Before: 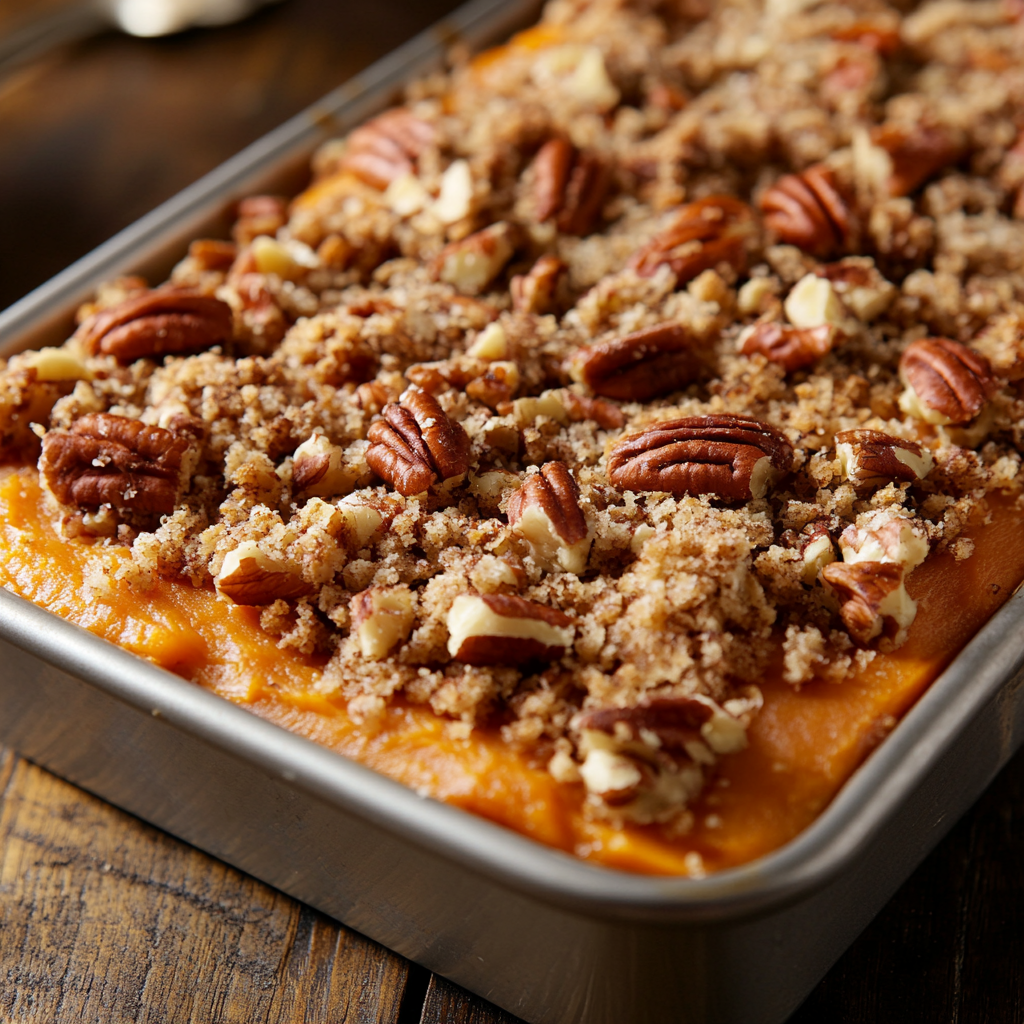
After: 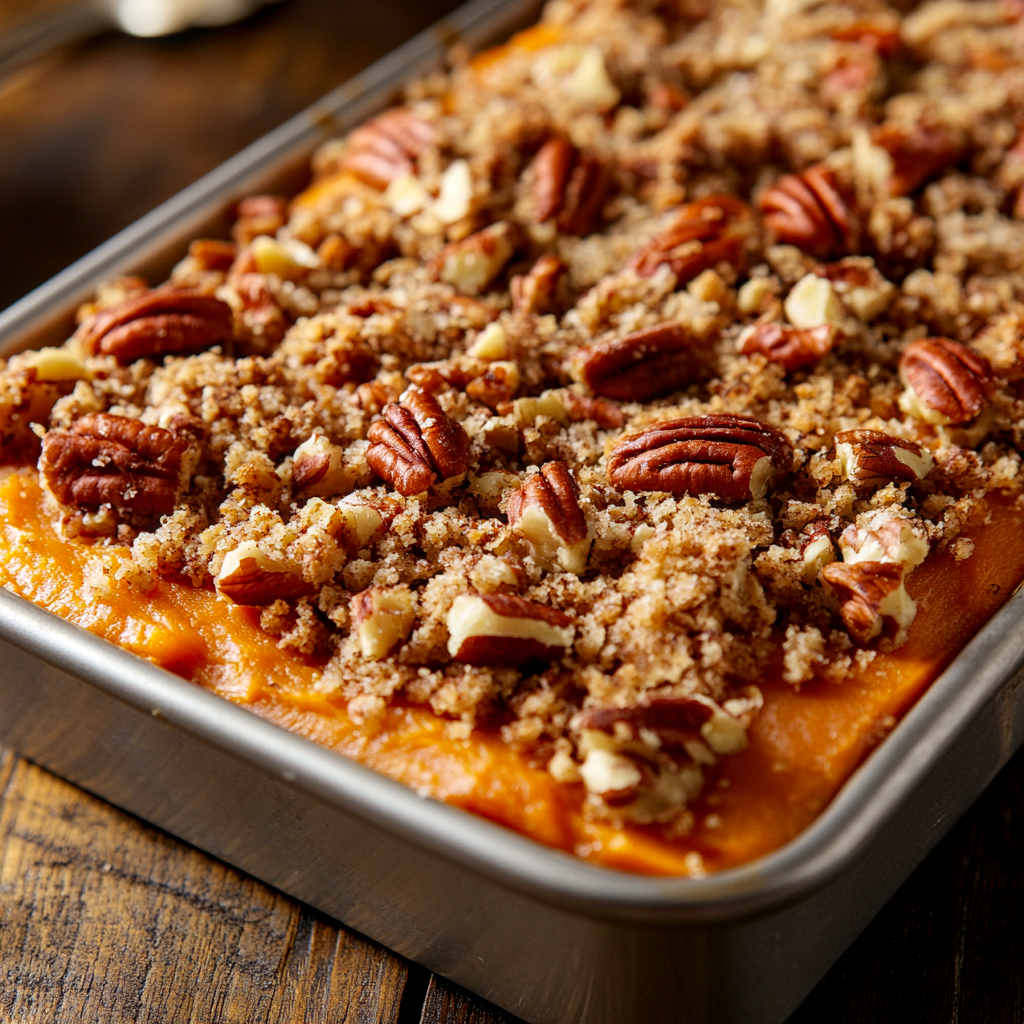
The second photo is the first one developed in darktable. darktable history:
contrast brightness saturation: contrast 0.04, saturation 0.16
local contrast: on, module defaults
